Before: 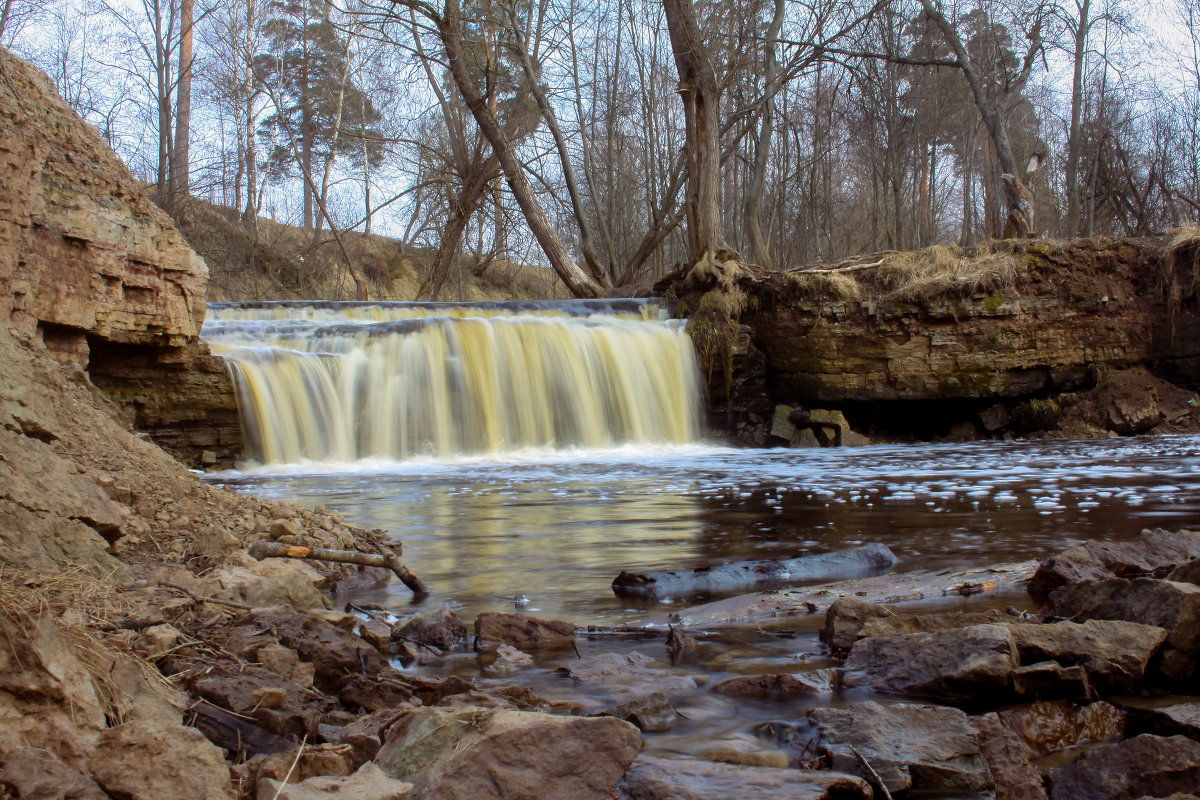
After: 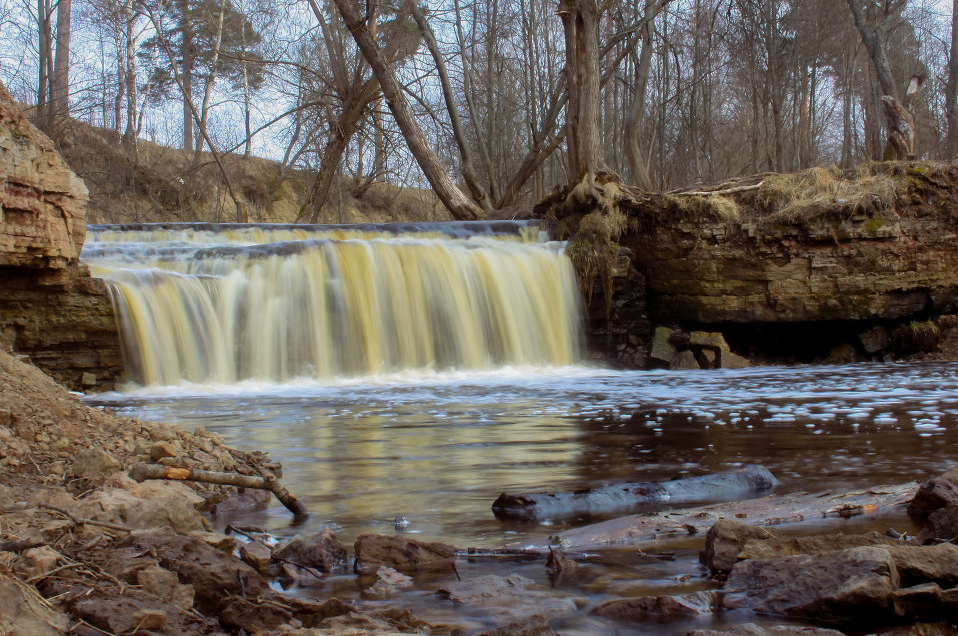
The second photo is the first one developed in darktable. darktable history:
shadows and highlights: shadows 25.54, white point adjustment -3.13, highlights -29.69
crop and rotate: left 10.064%, top 9.816%, right 10.092%, bottom 10.561%
